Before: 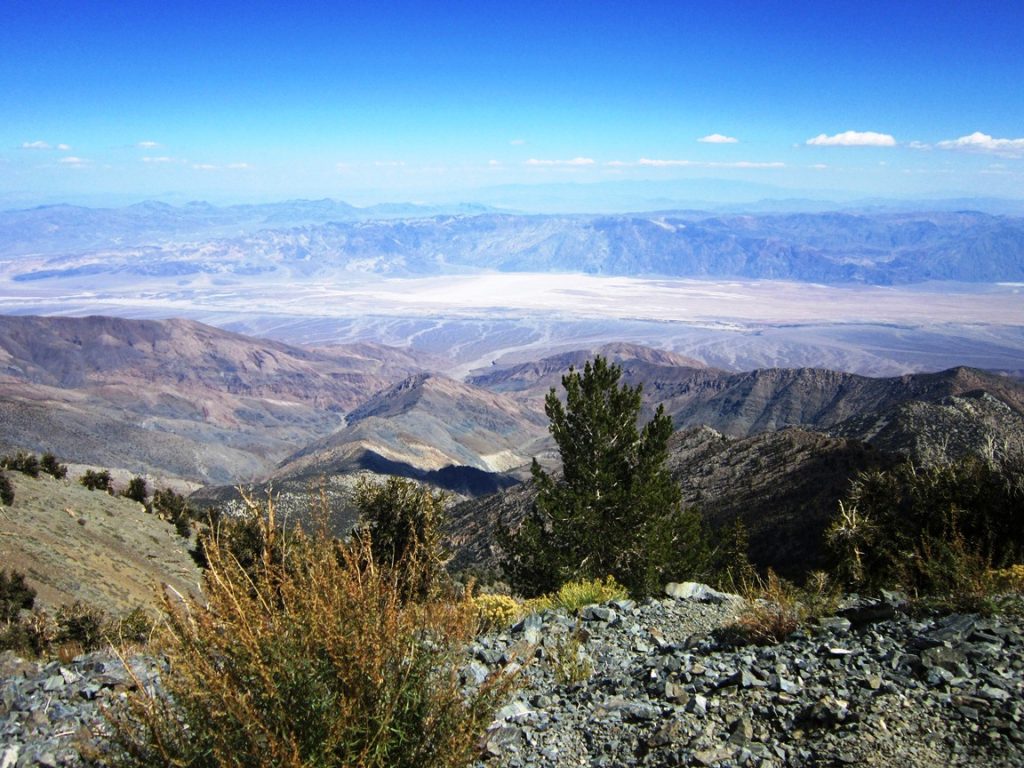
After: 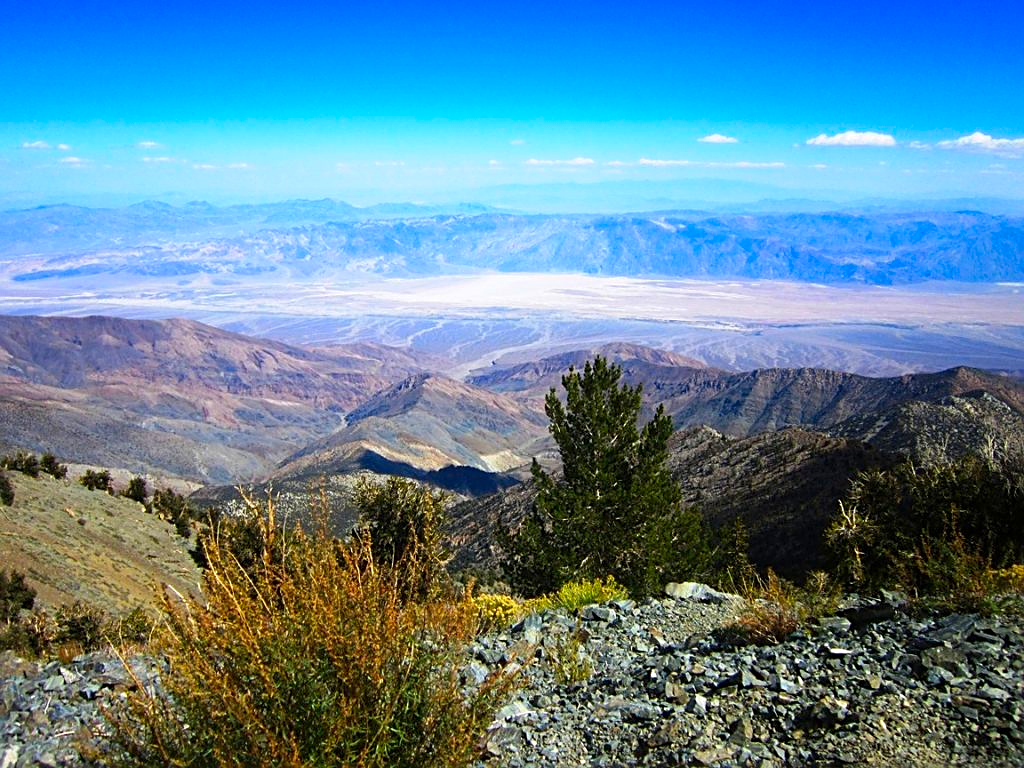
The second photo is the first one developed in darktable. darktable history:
sharpen: on, module defaults
contrast brightness saturation: saturation 0.5
